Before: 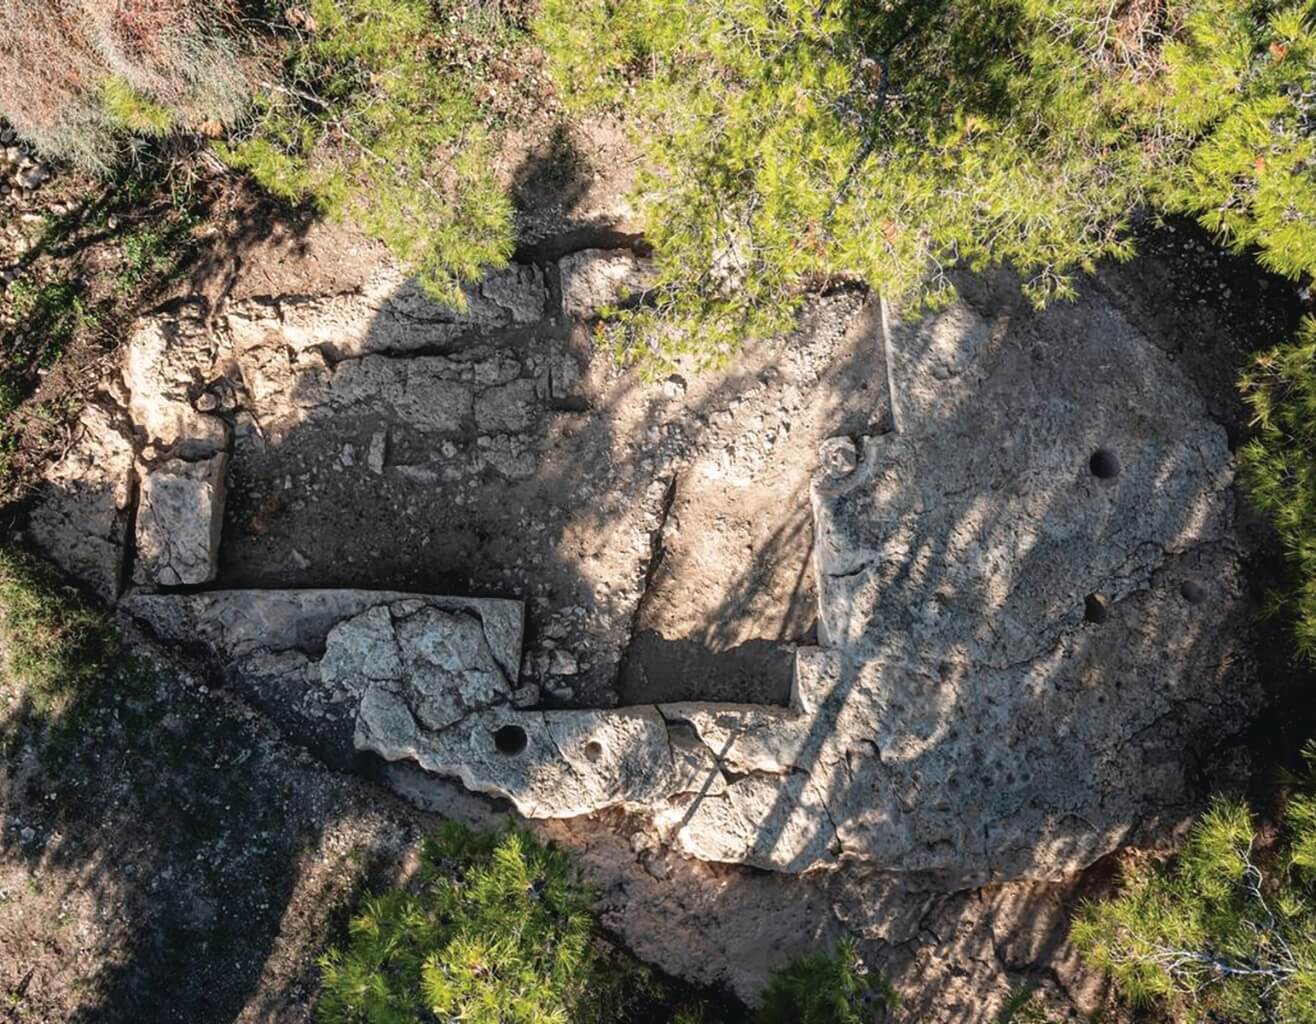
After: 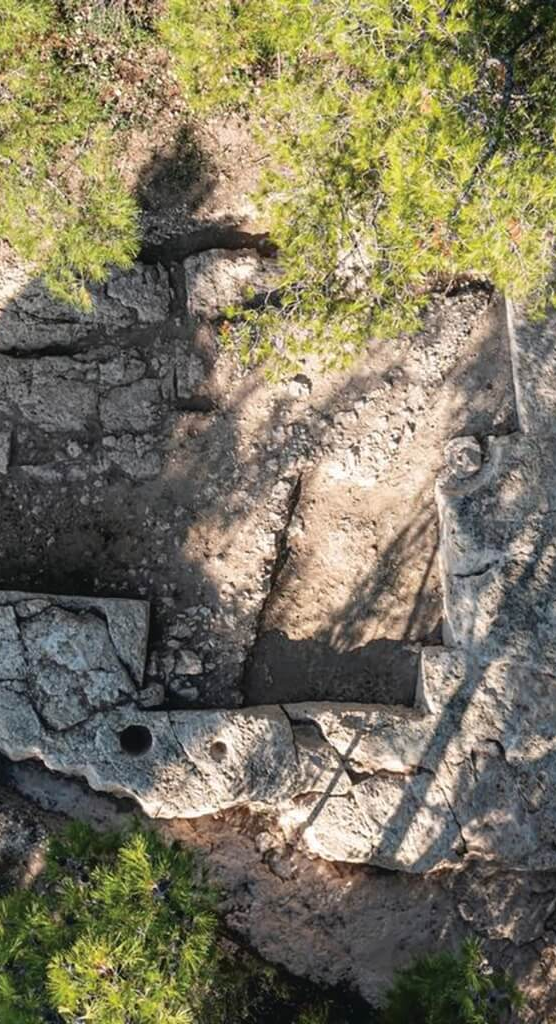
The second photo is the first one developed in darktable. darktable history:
crop: left 28.528%, right 29.18%
